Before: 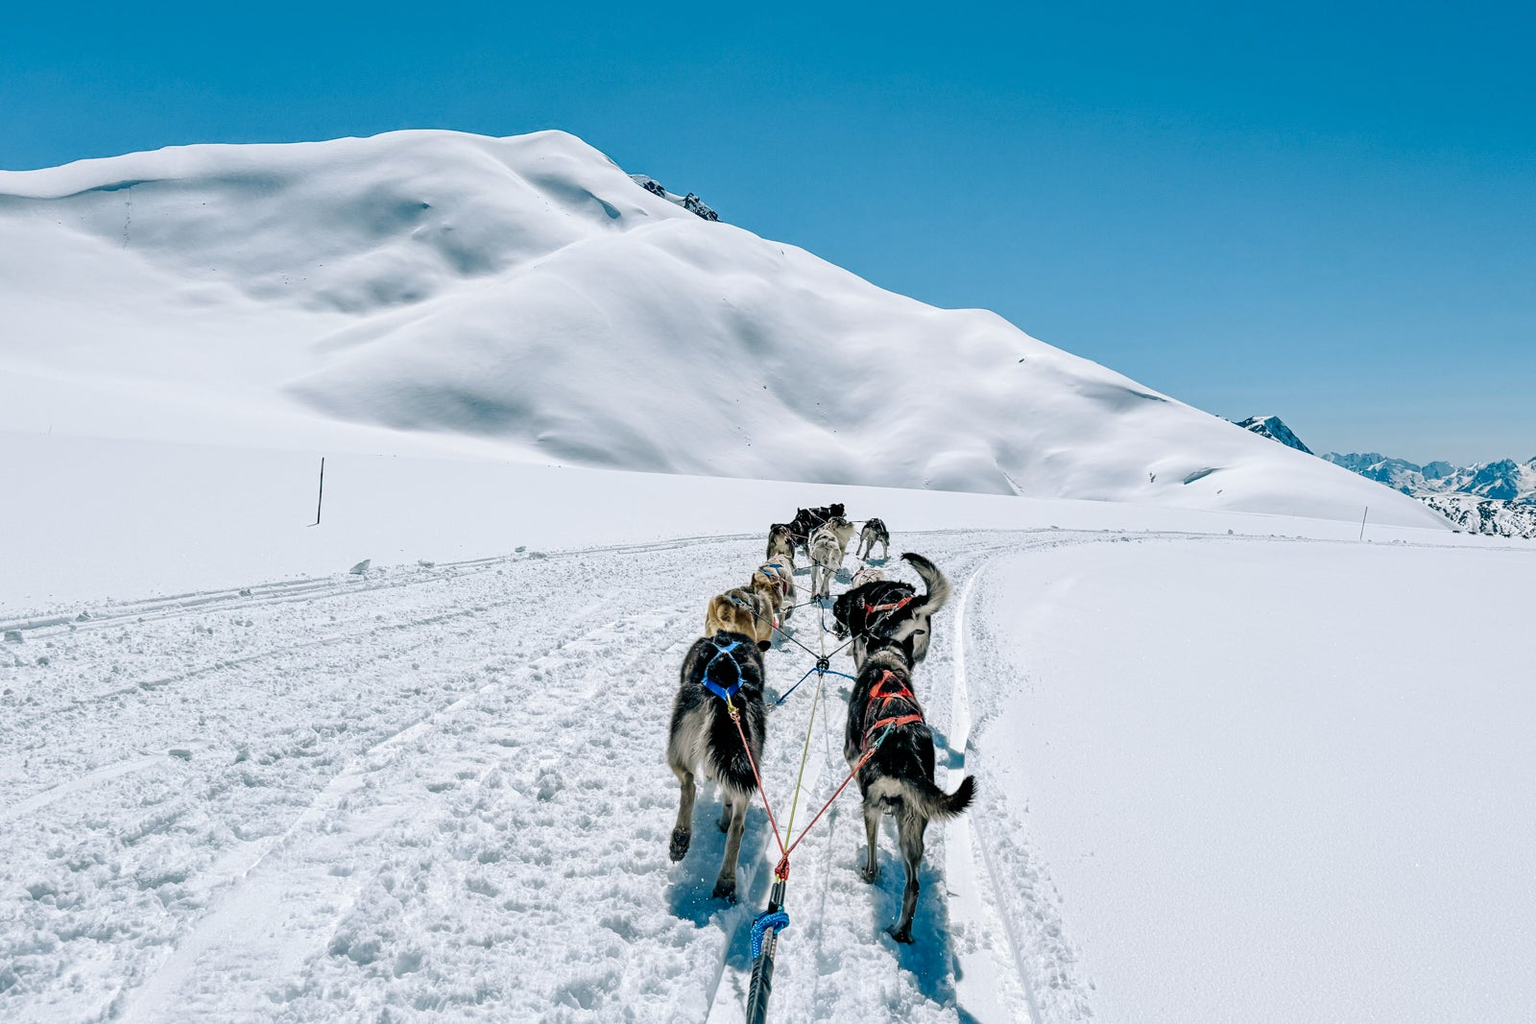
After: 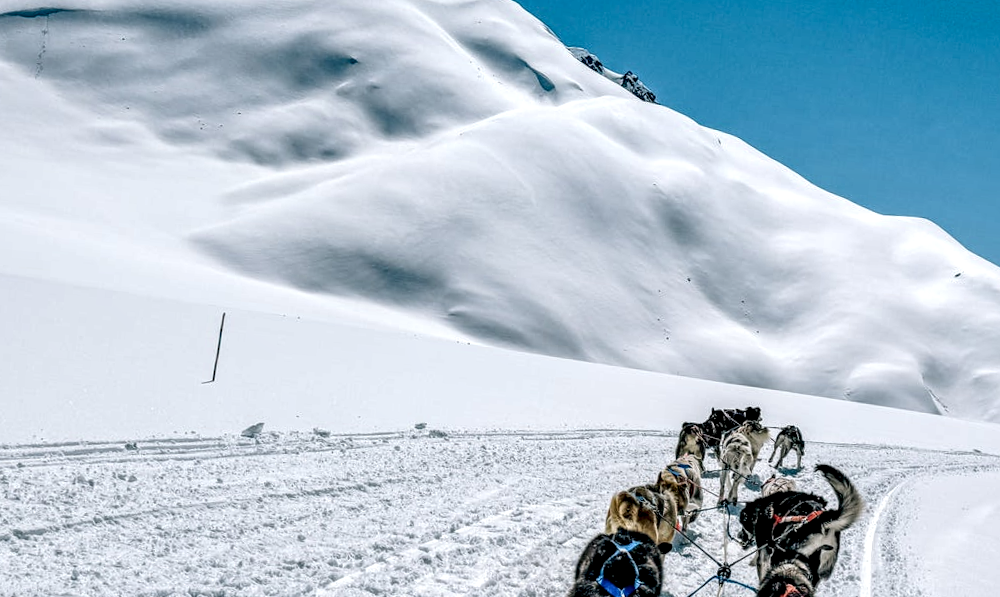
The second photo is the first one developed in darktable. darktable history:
crop and rotate: angle -4.95°, left 2.132%, top 6.87%, right 27.464%, bottom 30.148%
local contrast: highlights 65%, shadows 54%, detail 168%, midtone range 0.508
